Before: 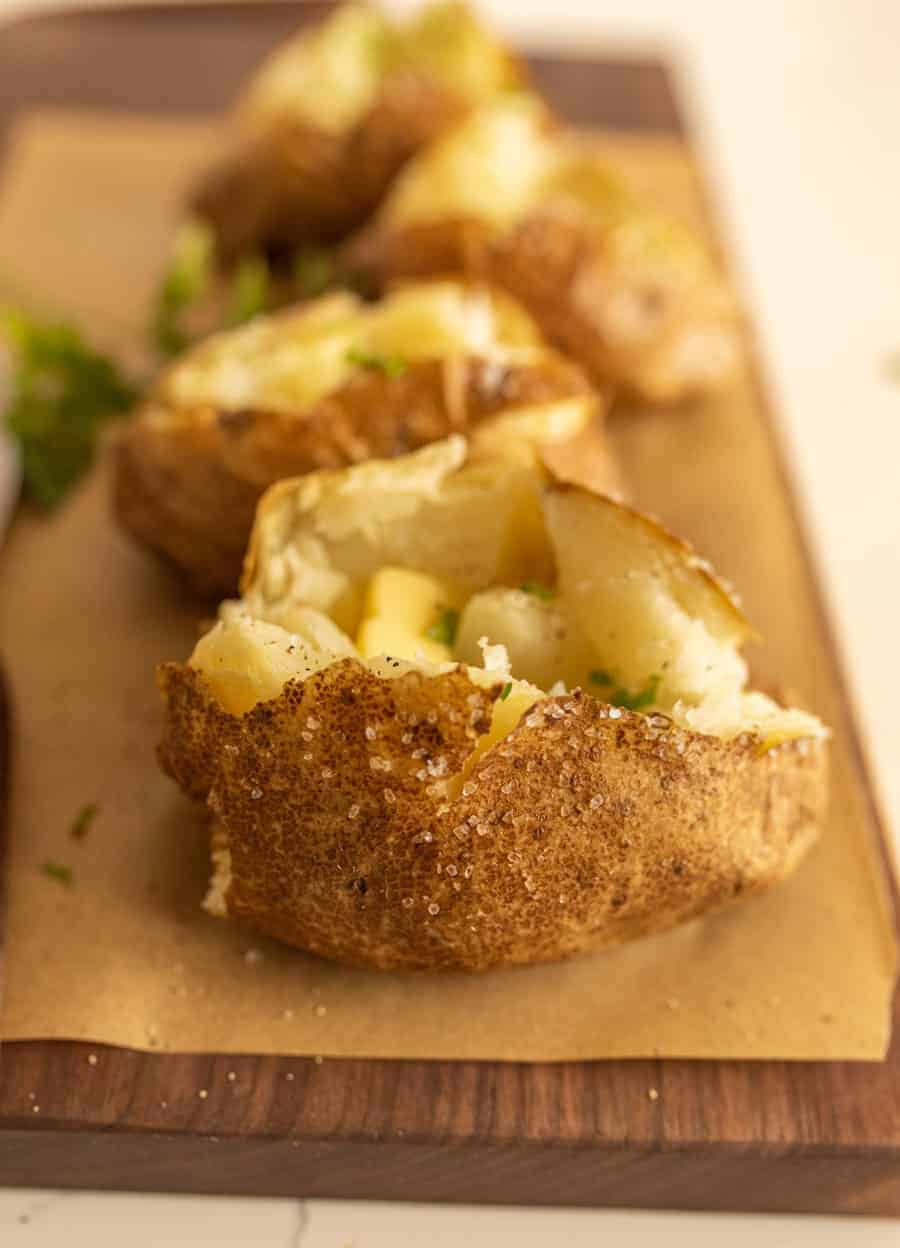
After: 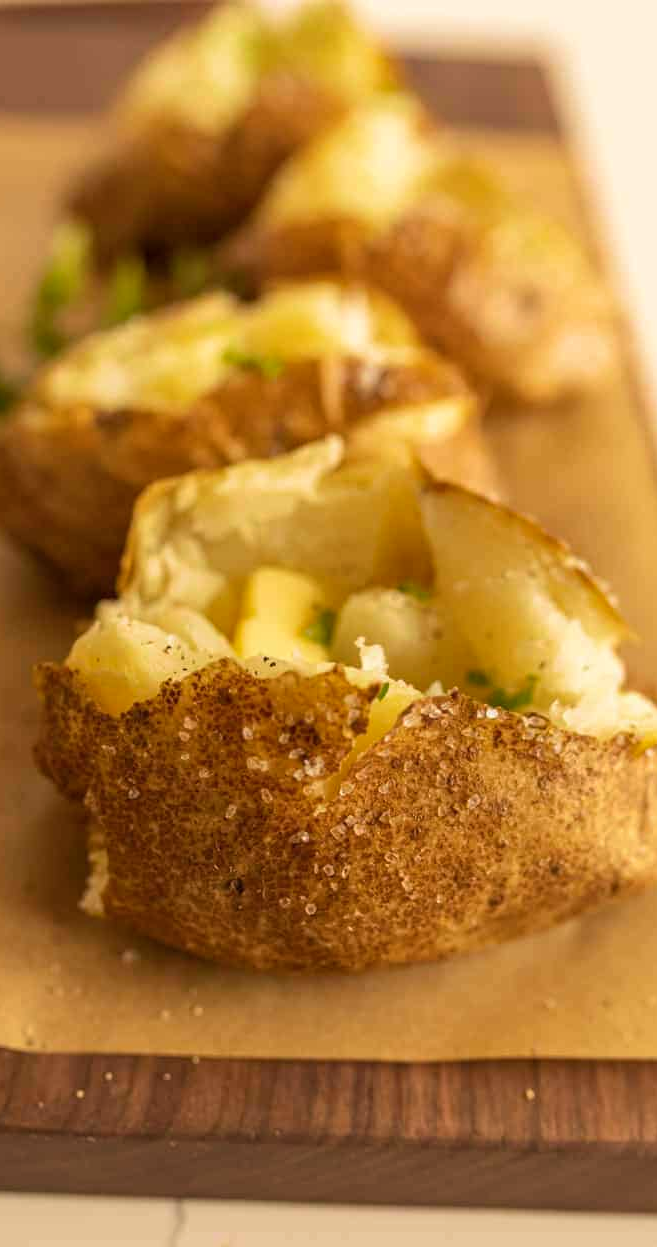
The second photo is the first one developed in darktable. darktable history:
color balance rgb: perceptual saturation grading › global saturation 0.304%, global vibrance 20%
velvia: on, module defaults
crop: left 13.692%, right 13.257%
